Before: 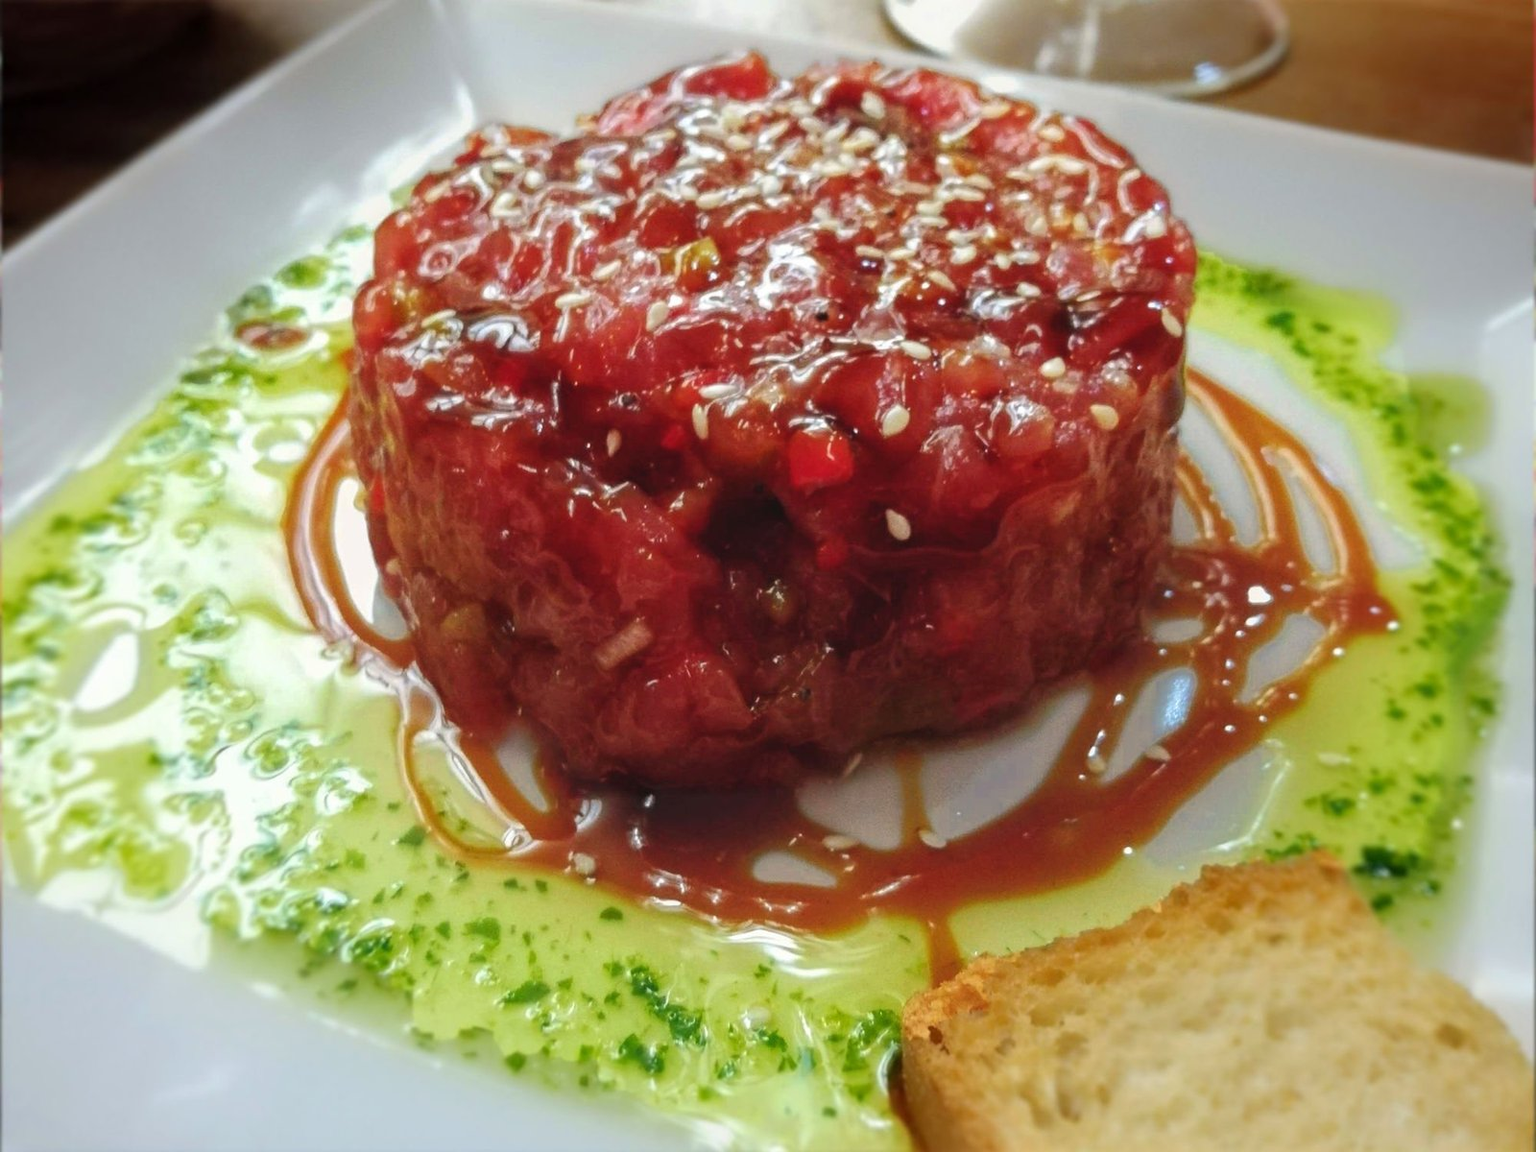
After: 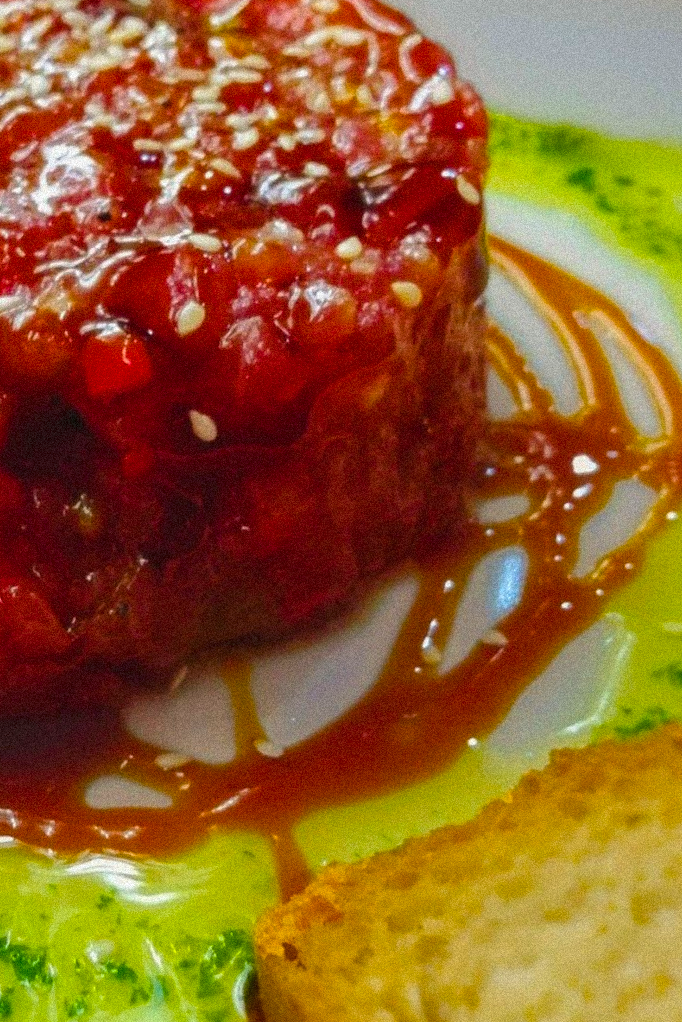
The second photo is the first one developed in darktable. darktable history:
crop: left 45.721%, top 13.393%, right 14.118%, bottom 10.01%
rotate and perspective: rotation -5.2°, automatic cropping off
color balance rgb: linear chroma grading › global chroma 15%, perceptual saturation grading › global saturation 30%
exposure: exposure -0.153 EV, compensate highlight preservation false
grain: coarseness 9.38 ISO, strength 34.99%, mid-tones bias 0%
